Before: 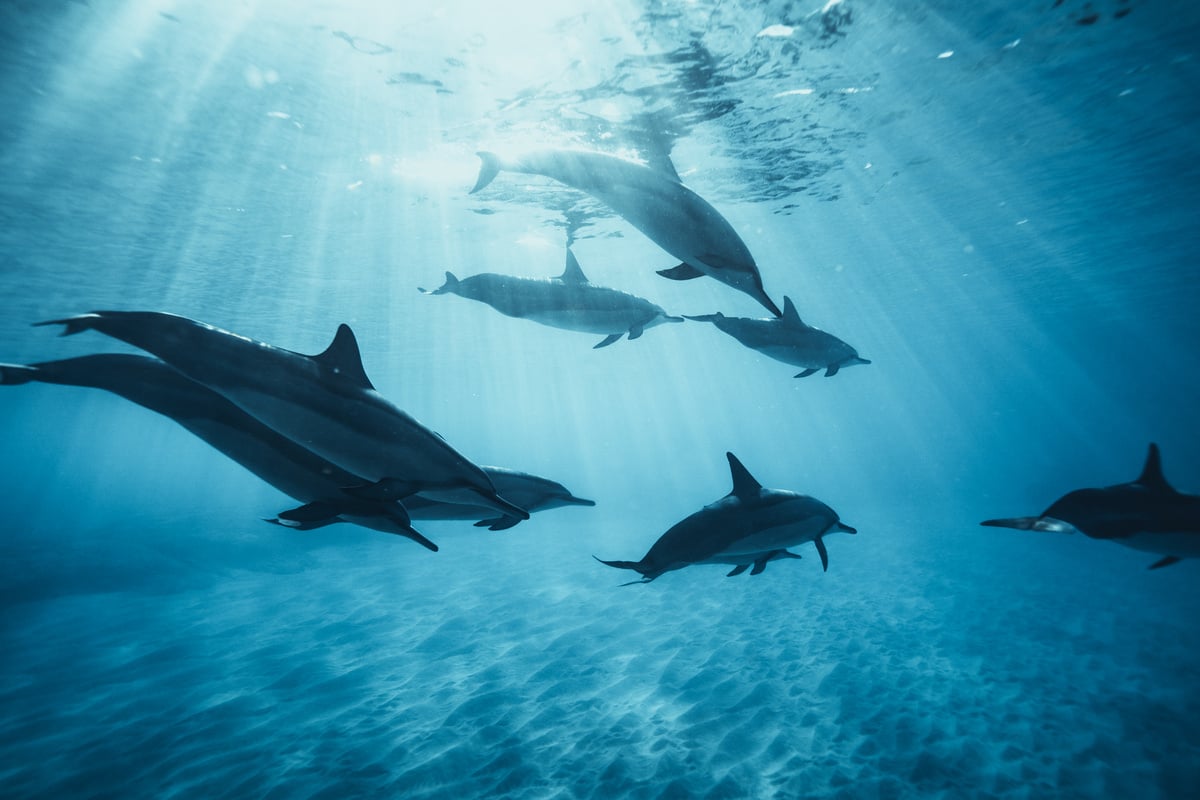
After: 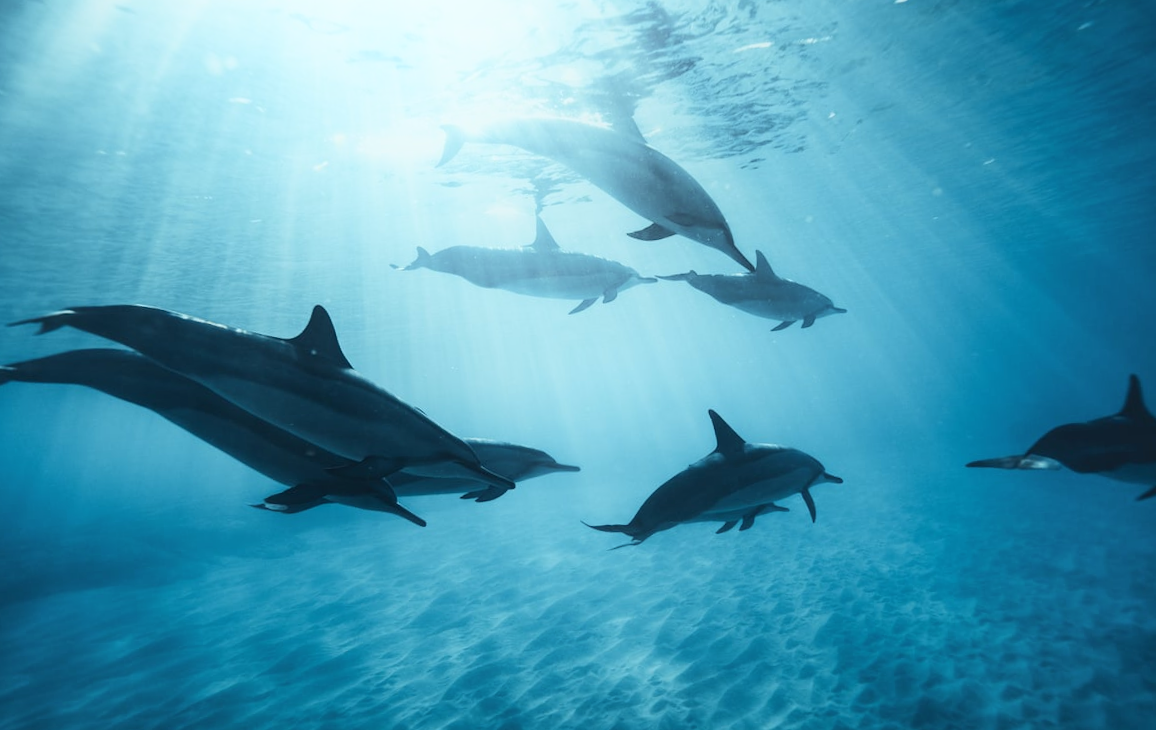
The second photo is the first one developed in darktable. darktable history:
rotate and perspective: rotation -3.52°, crop left 0.036, crop right 0.964, crop top 0.081, crop bottom 0.919
shadows and highlights: highlights 70.7, soften with gaussian
contrast equalizer: octaves 7, y [[0.6 ×6], [0.55 ×6], [0 ×6], [0 ×6], [0 ×6]], mix -0.3
